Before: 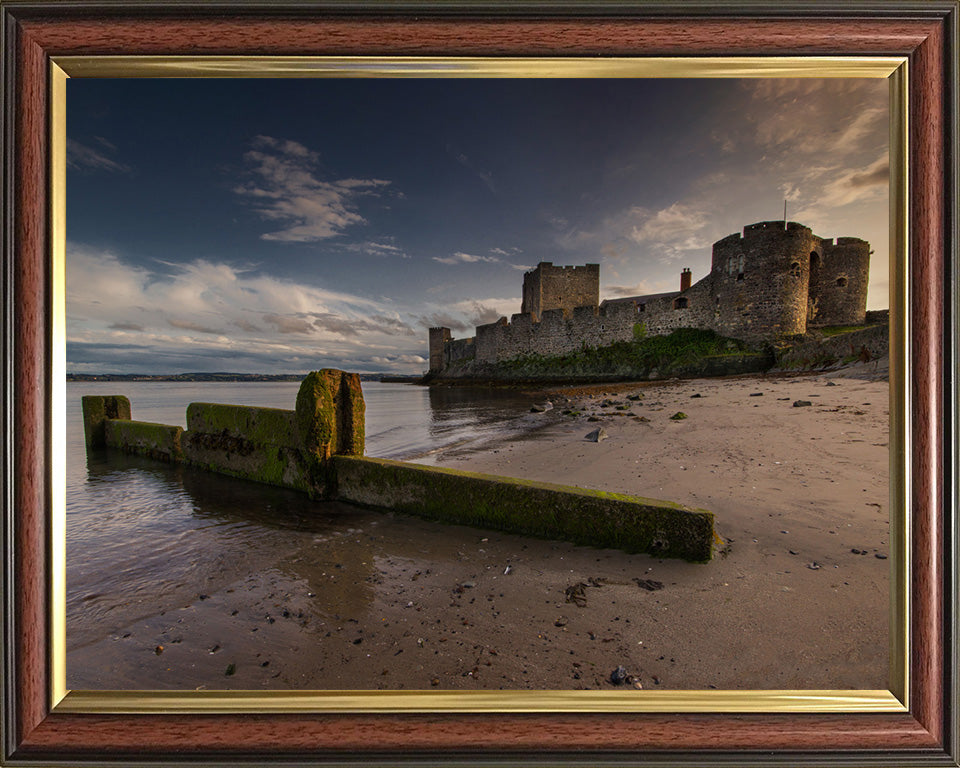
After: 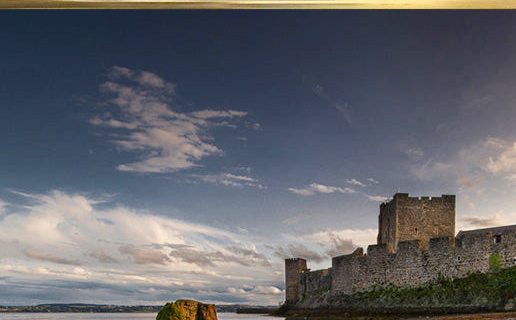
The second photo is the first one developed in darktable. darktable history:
crop: left 15.031%, top 9.08%, right 31.168%, bottom 49.186%
exposure: black level correction 0, exposure 0.699 EV, compensate highlight preservation false
tone curve: curves: ch0 [(0, 0) (0.822, 0.825) (0.994, 0.955)]; ch1 [(0, 0) (0.226, 0.261) (0.383, 0.397) (0.46, 0.46) (0.498, 0.501) (0.524, 0.543) (0.578, 0.575) (1, 1)]; ch2 [(0, 0) (0.438, 0.456) (0.5, 0.495) (0.547, 0.515) (0.597, 0.58) (0.629, 0.603) (1, 1)], preserve colors none
